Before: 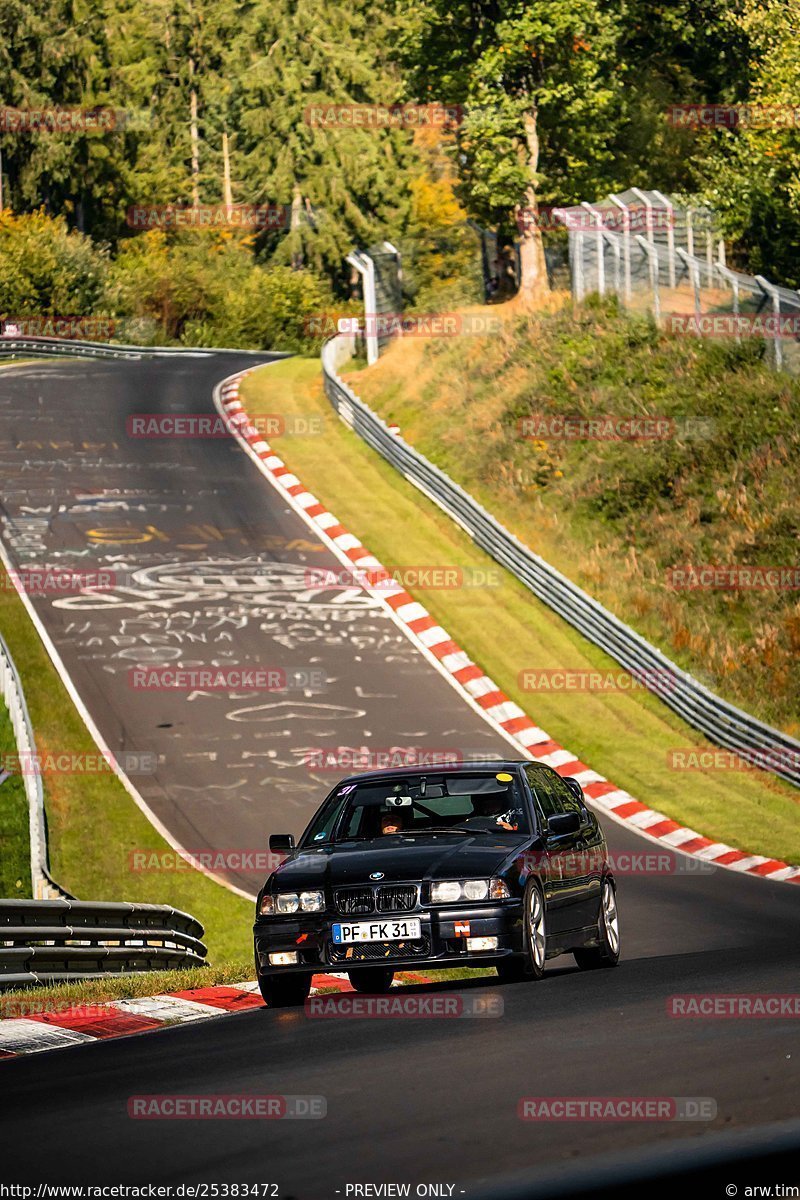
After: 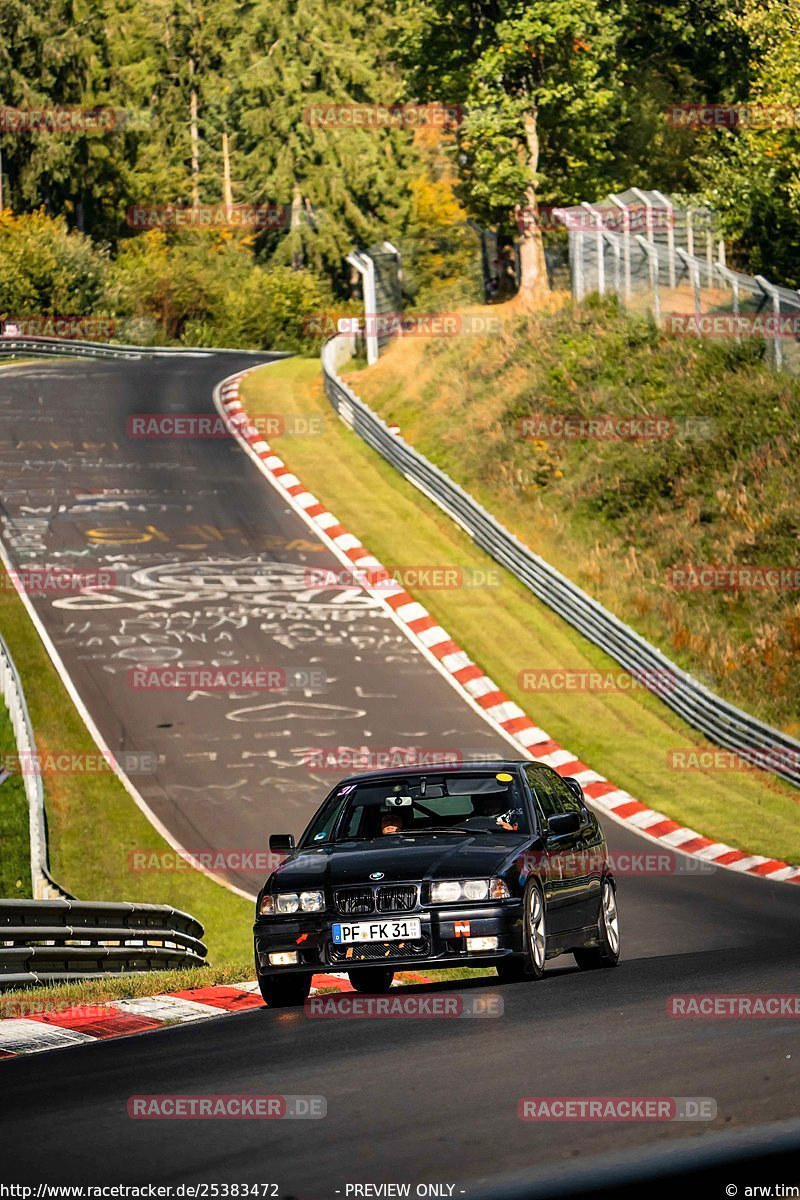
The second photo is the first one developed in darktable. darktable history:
shadows and highlights: shadows 47.49, highlights -41.94, soften with gaussian
